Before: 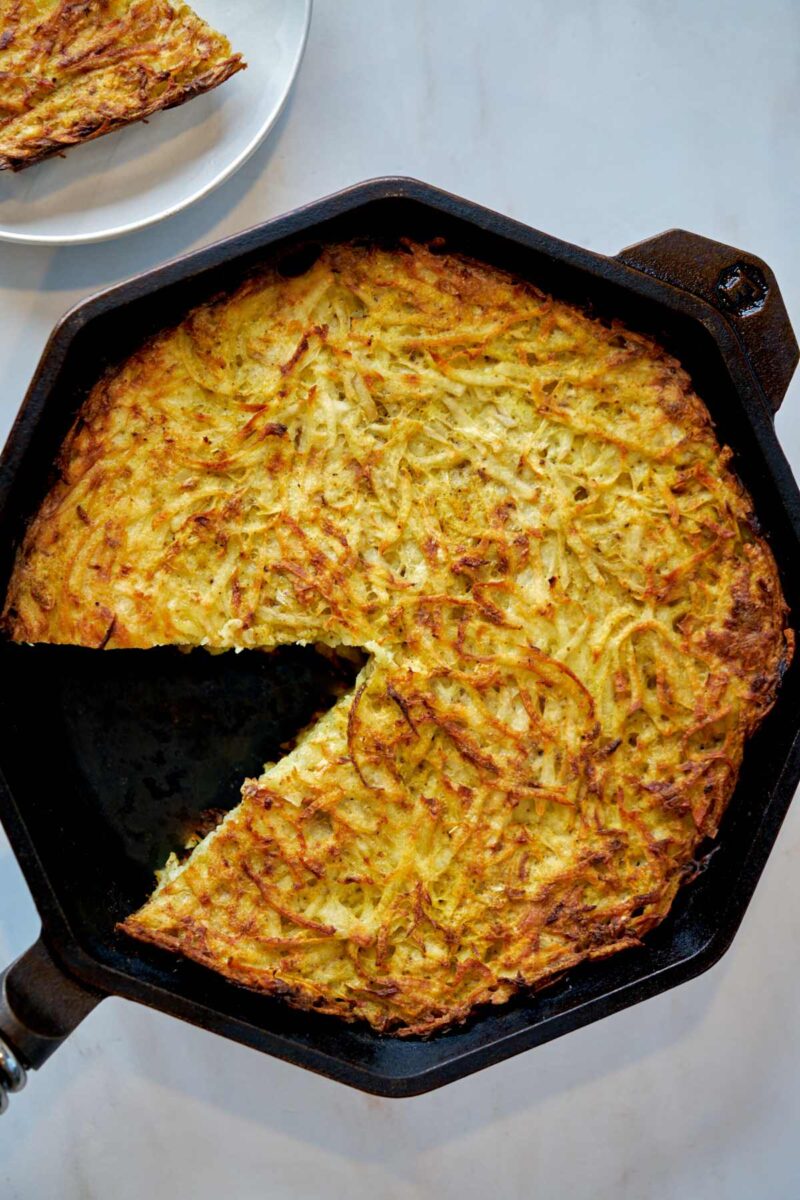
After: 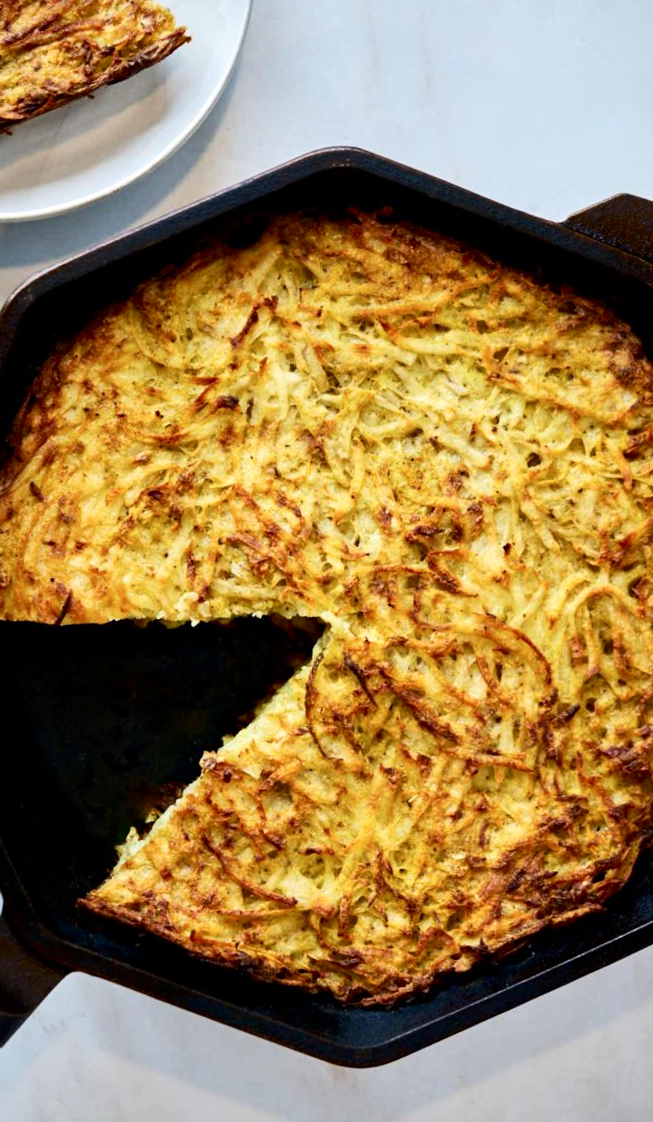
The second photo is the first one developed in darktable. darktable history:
crop and rotate: angle 1.15°, left 4.403%, top 1.084%, right 11.508%, bottom 2.556%
contrast brightness saturation: contrast 0.272
